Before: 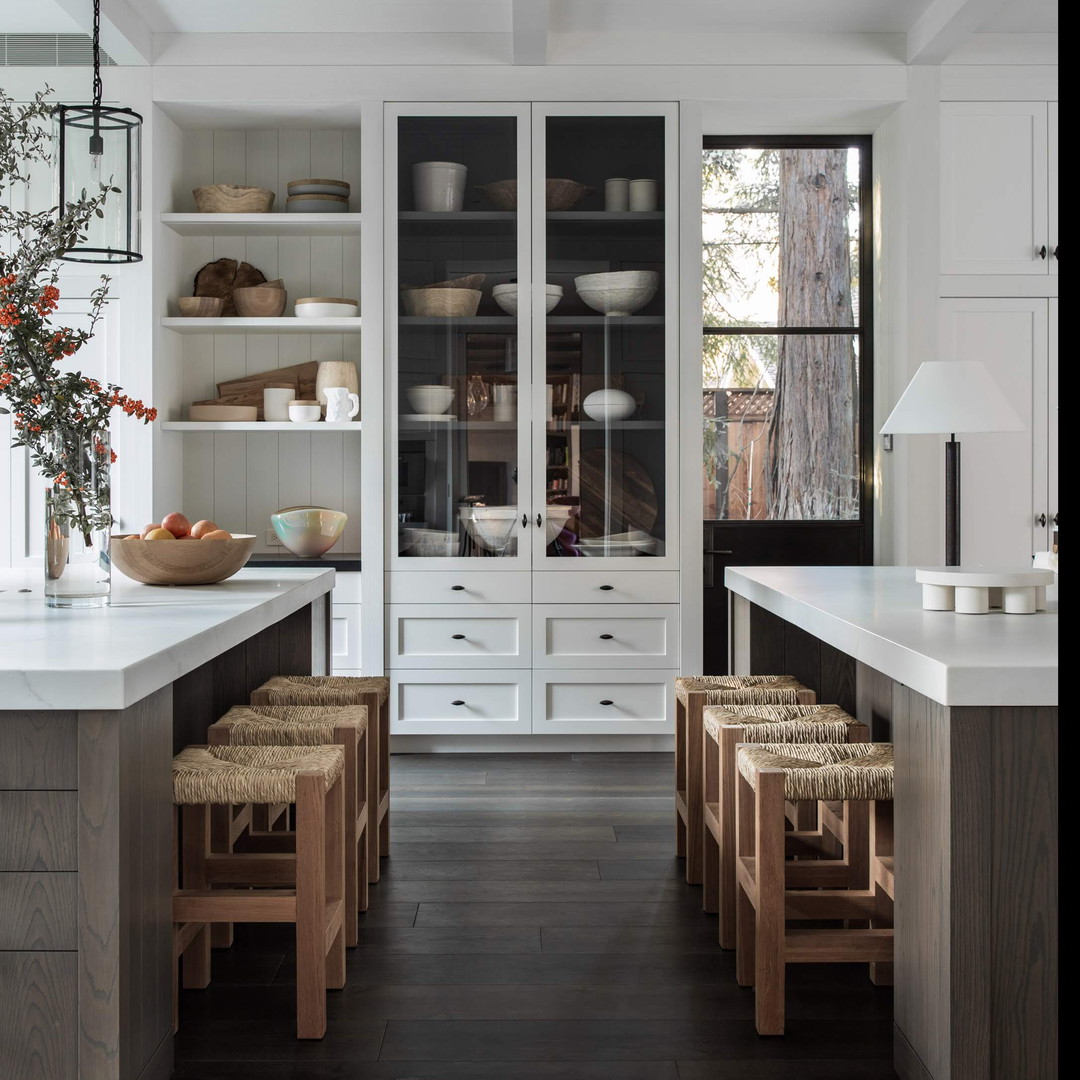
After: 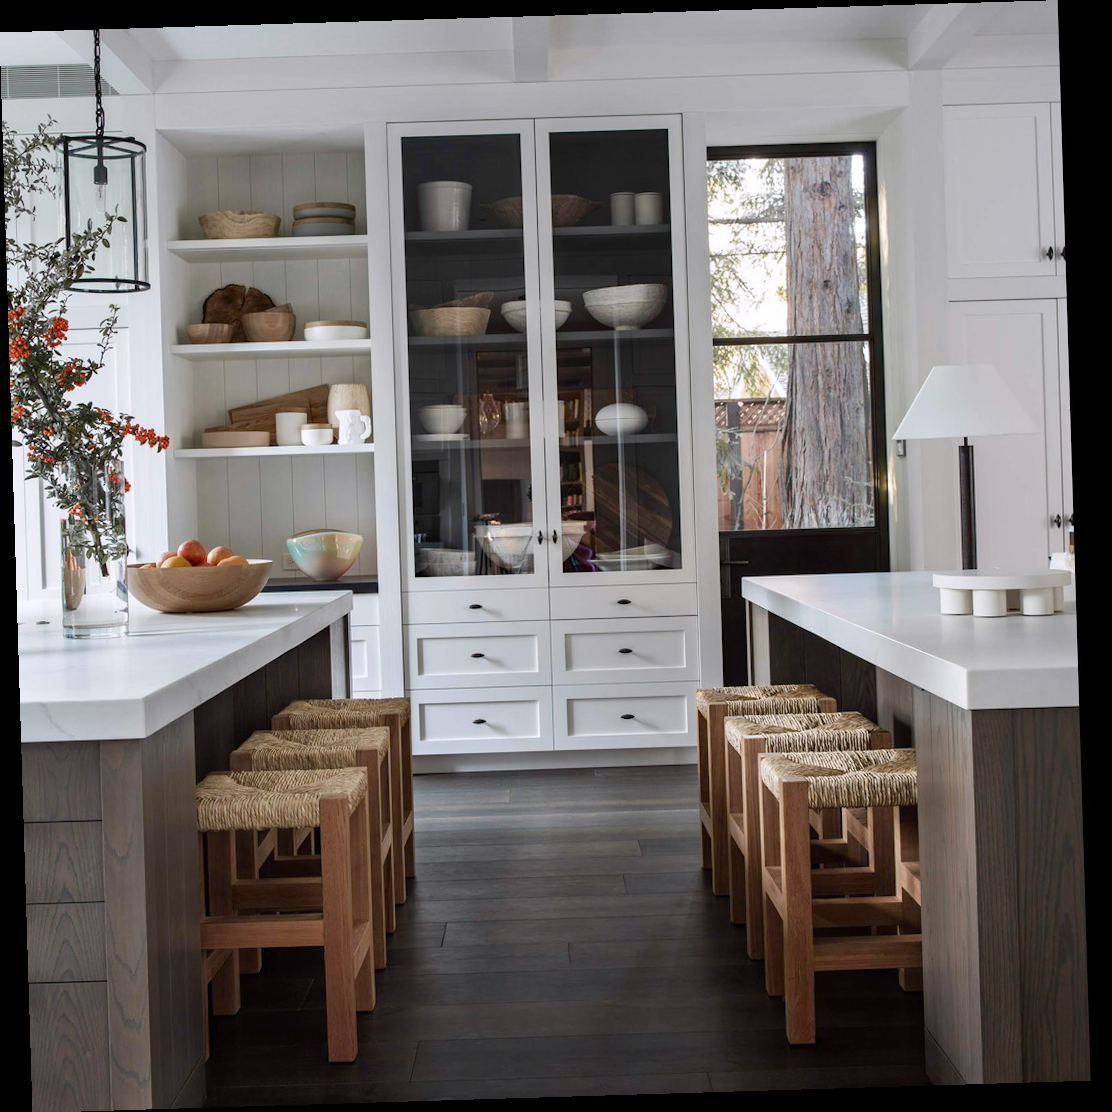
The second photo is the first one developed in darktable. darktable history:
white balance: red 1.004, blue 1.024
rotate and perspective: rotation -1.75°, automatic cropping off
color balance rgb: perceptual saturation grading › global saturation 20%, perceptual saturation grading › highlights -25%, perceptual saturation grading › shadows 25%
tone equalizer: on, module defaults
